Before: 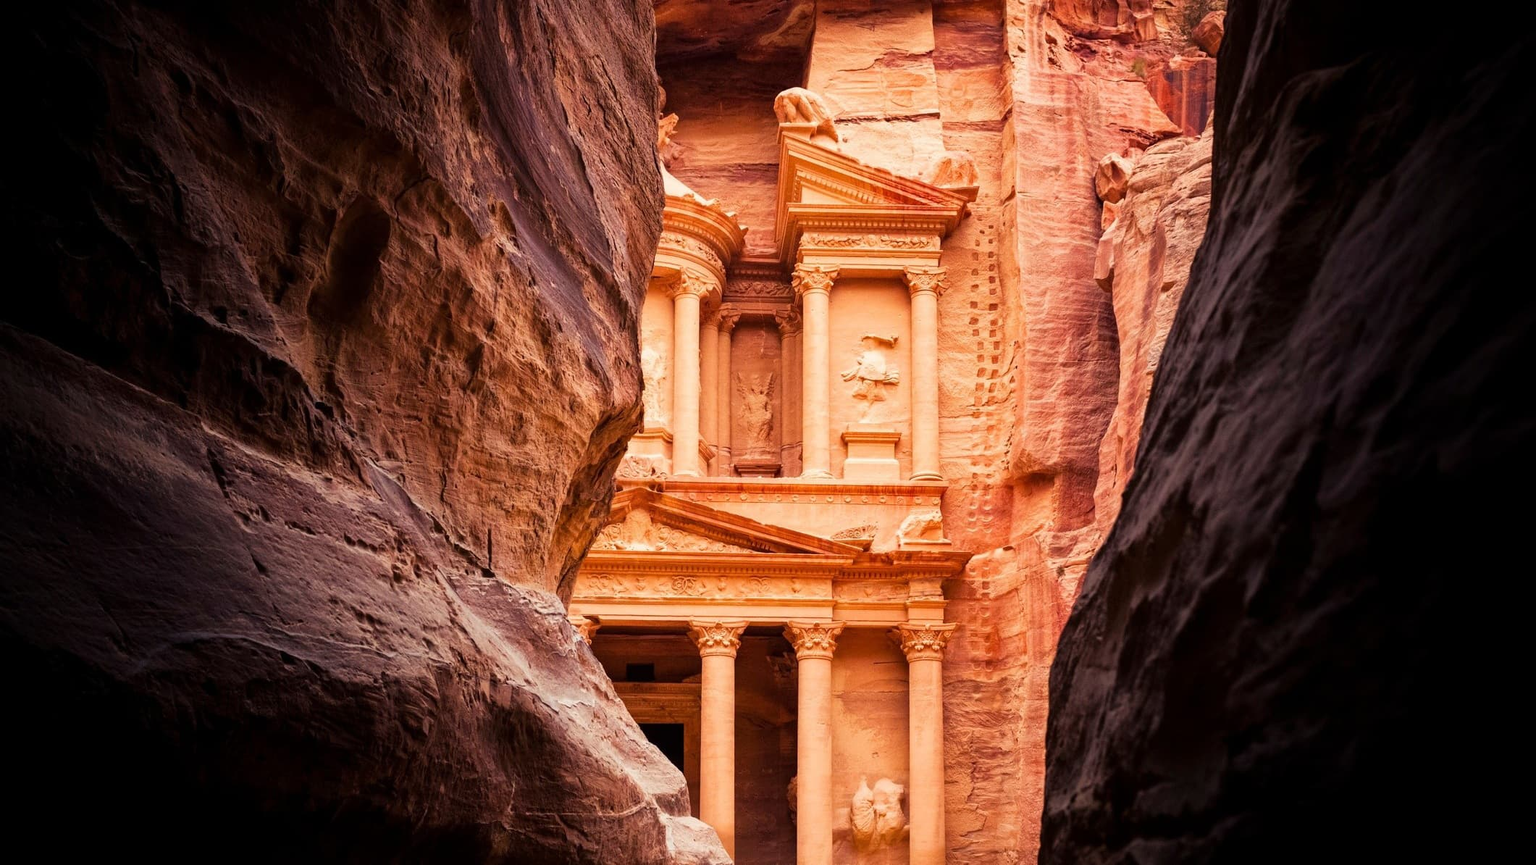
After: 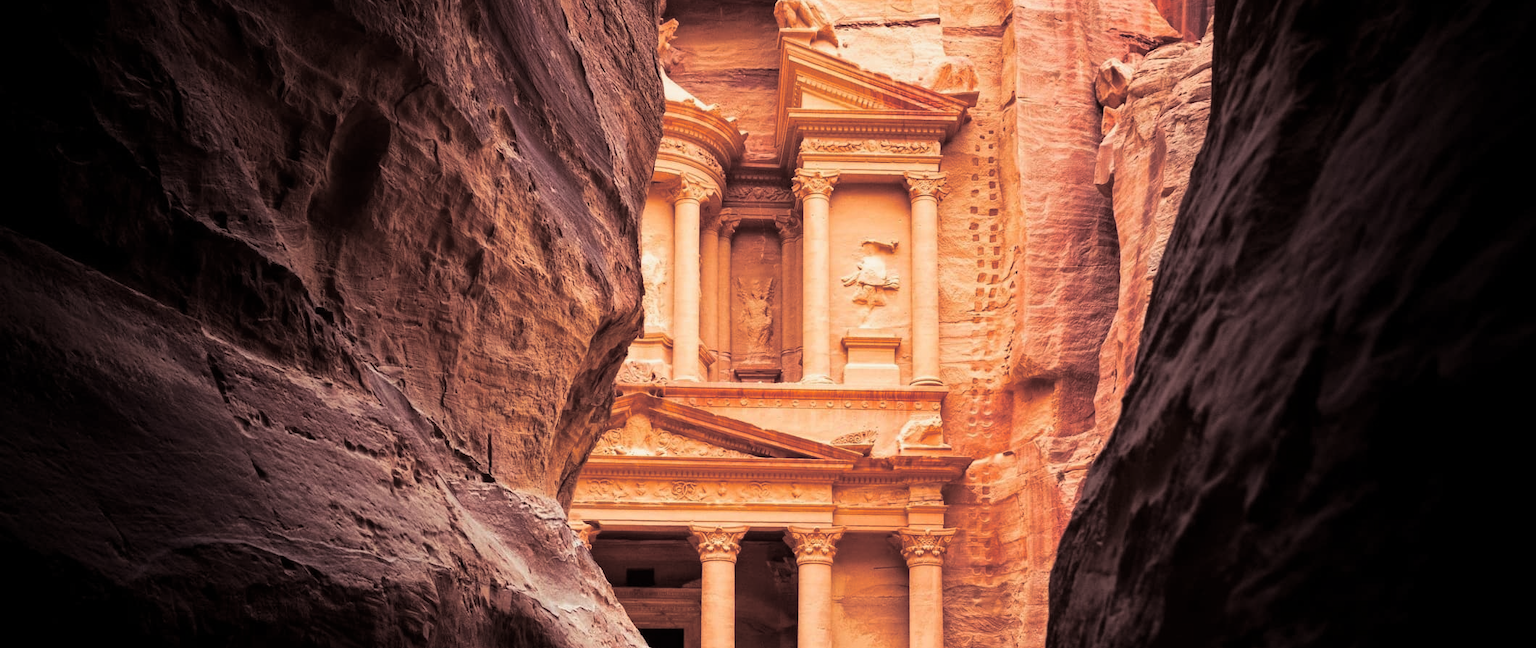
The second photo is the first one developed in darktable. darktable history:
crop: top 11.038%, bottom 13.962%
split-toning: shadows › saturation 0.24, highlights › hue 54°, highlights › saturation 0.24
